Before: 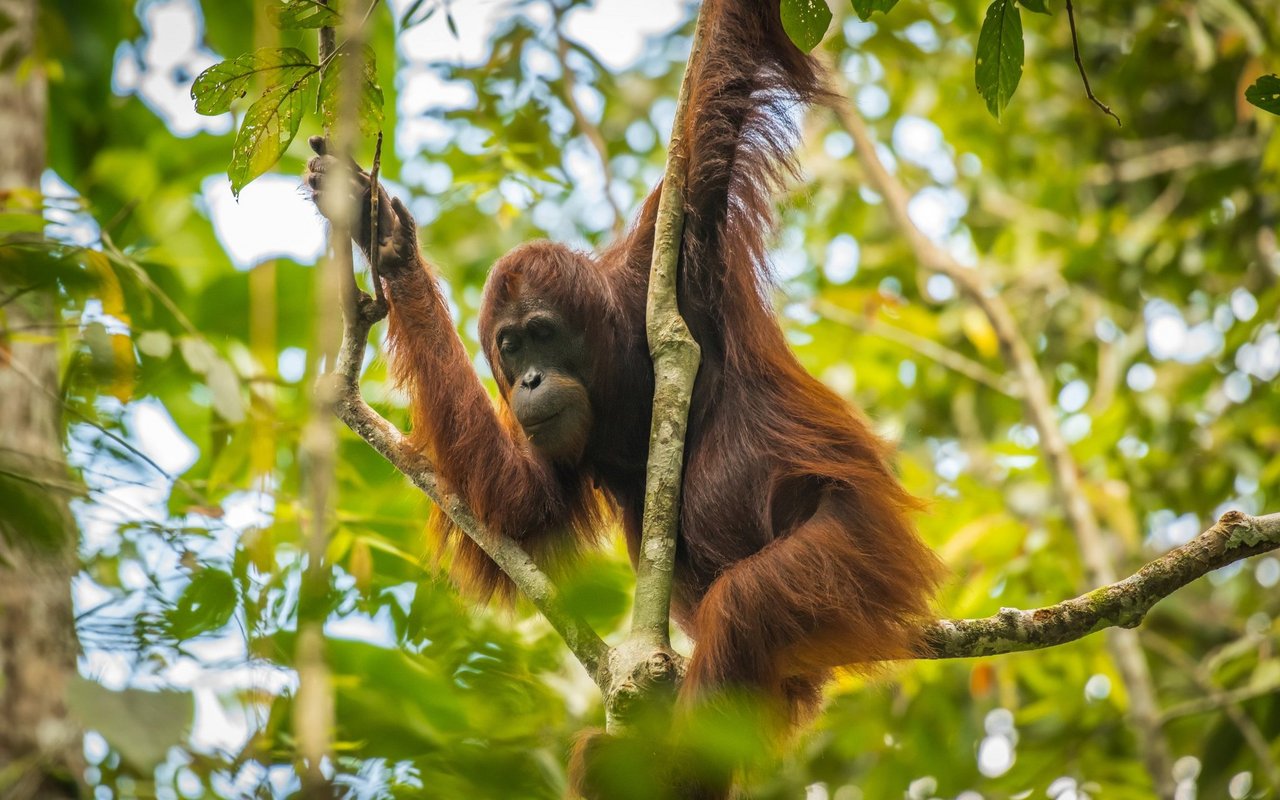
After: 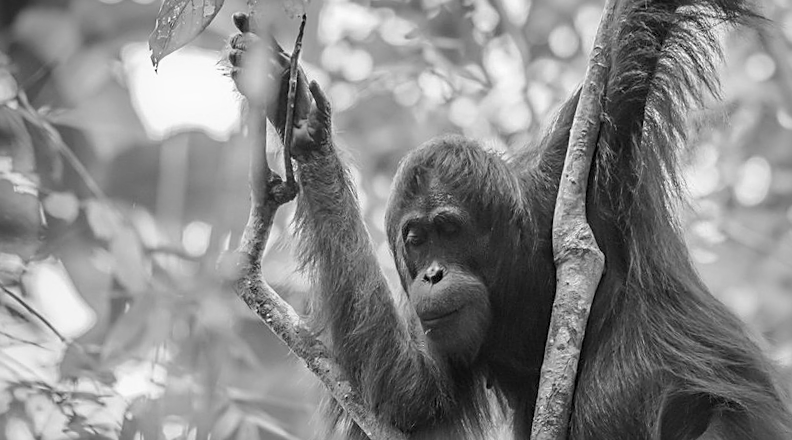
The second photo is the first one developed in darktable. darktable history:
color balance rgb: perceptual saturation grading › global saturation 25%, perceptual brilliance grading › mid-tones 10%, perceptual brilliance grading › shadows 15%, global vibrance 20%
vignetting: fall-off radius 45%, brightness -0.33
velvia: on, module defaults
sharpen: on, module defaults
crop and rotate: angle -4.99°, left 2.122%, top 6.945%, right 27.566%, bottom 30.519%
color contrast: green-magenta contrast 1.12, blue-yellow contrast 1.95, unbound 0
monochrome: a 2.21, b -1.33, size 2.2
color zones: curves: ch1 [(0.235, 0.558) (0.75, 0.5)]; ch2 [(0.25, 0.462) (0.749, 0.457)], mix 25.94%
